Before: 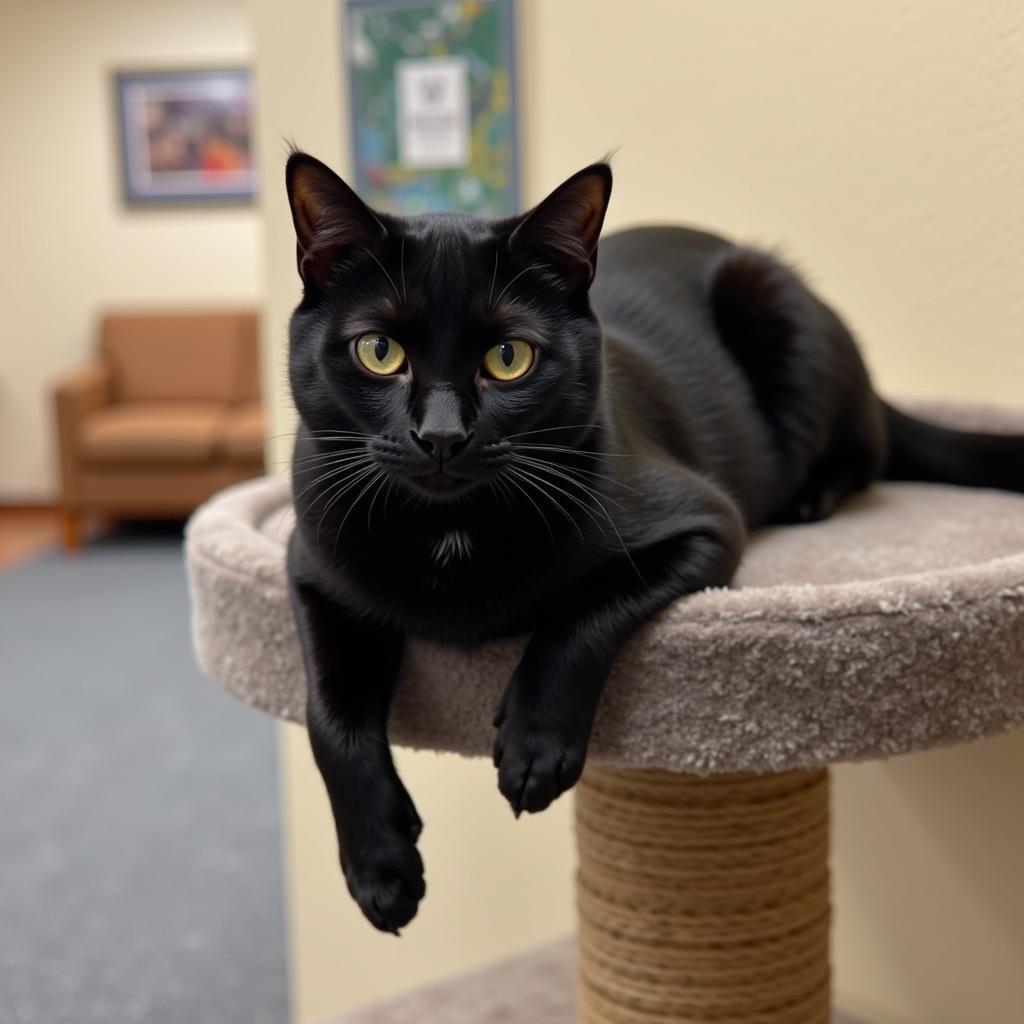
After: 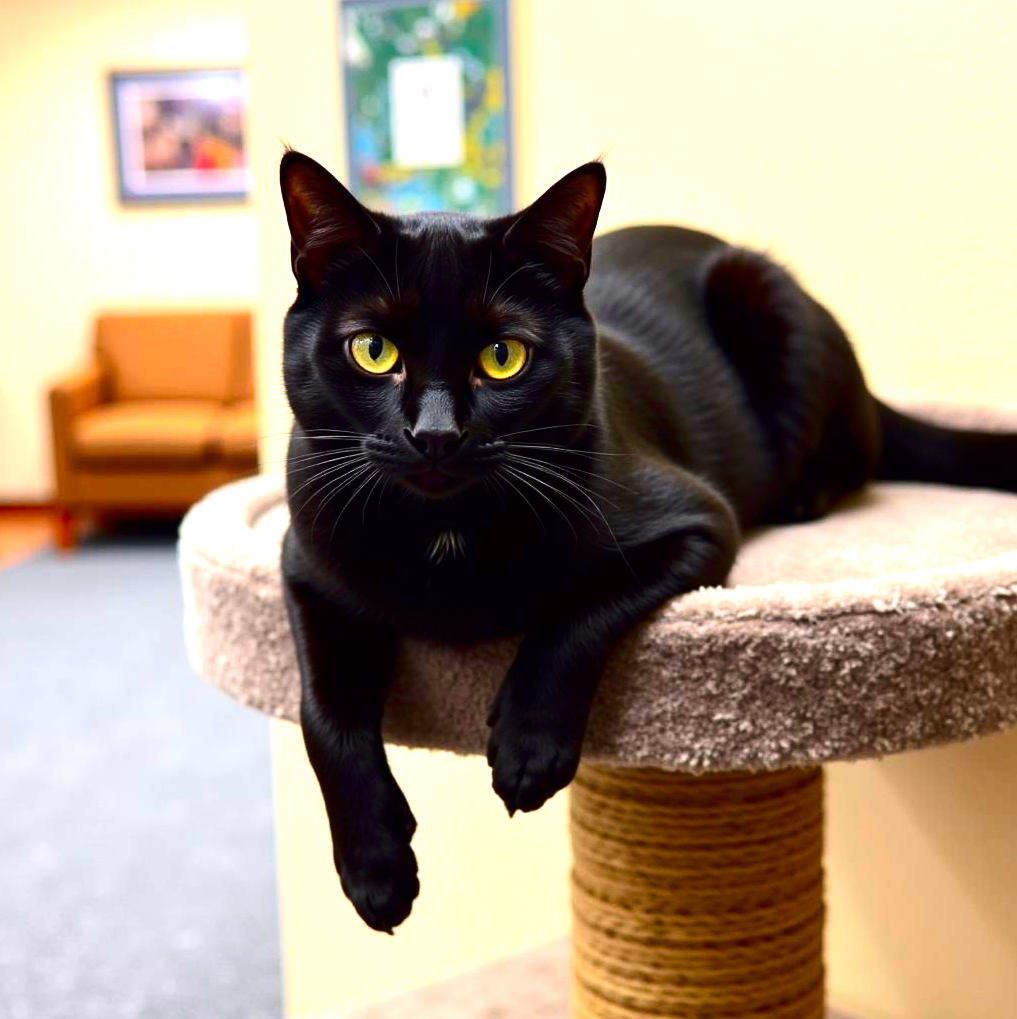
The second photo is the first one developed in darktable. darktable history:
crop and rotate: left 0.614%, top 0.179%, bottom 0.309%
exposure: exposure 0.921 EV, compensate highlight preservation false
contrast brightness saturation: contrast 0.21, brightness -0.11, saturation 0.21
color balance: lift [1, 1.001, 0.999, 1.001], gamma [1, 1.004, 1.007, 0.993], gain [1, 0.991, 0.987, 1.013], contrast 10%, output saturation 120%
